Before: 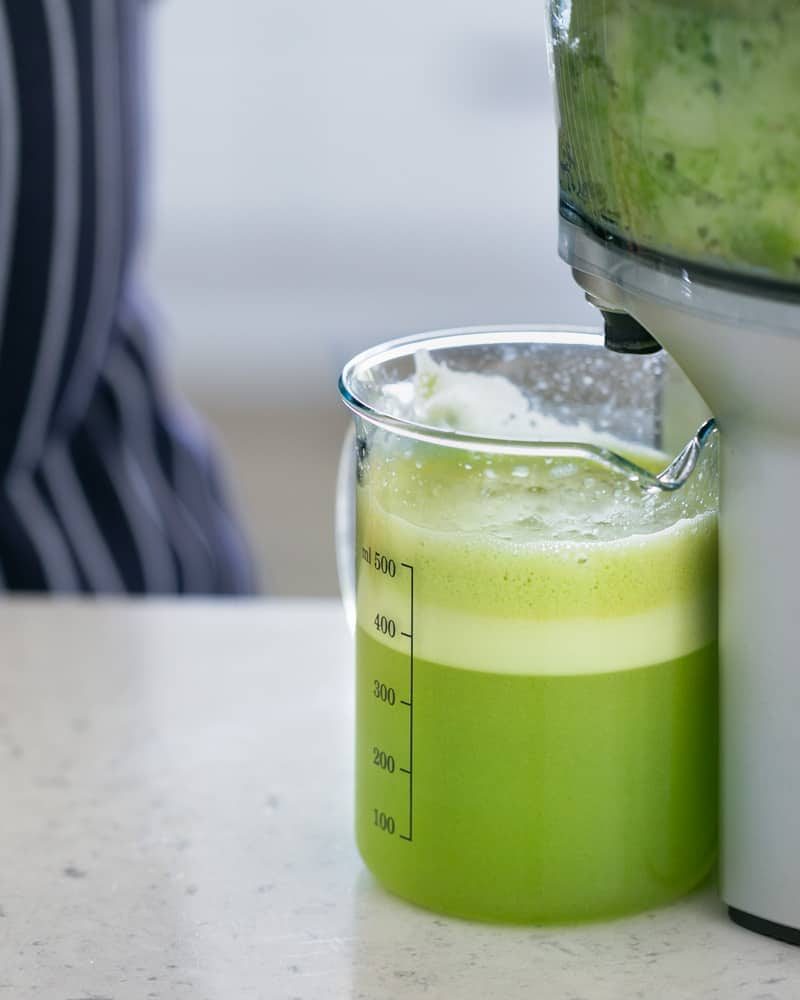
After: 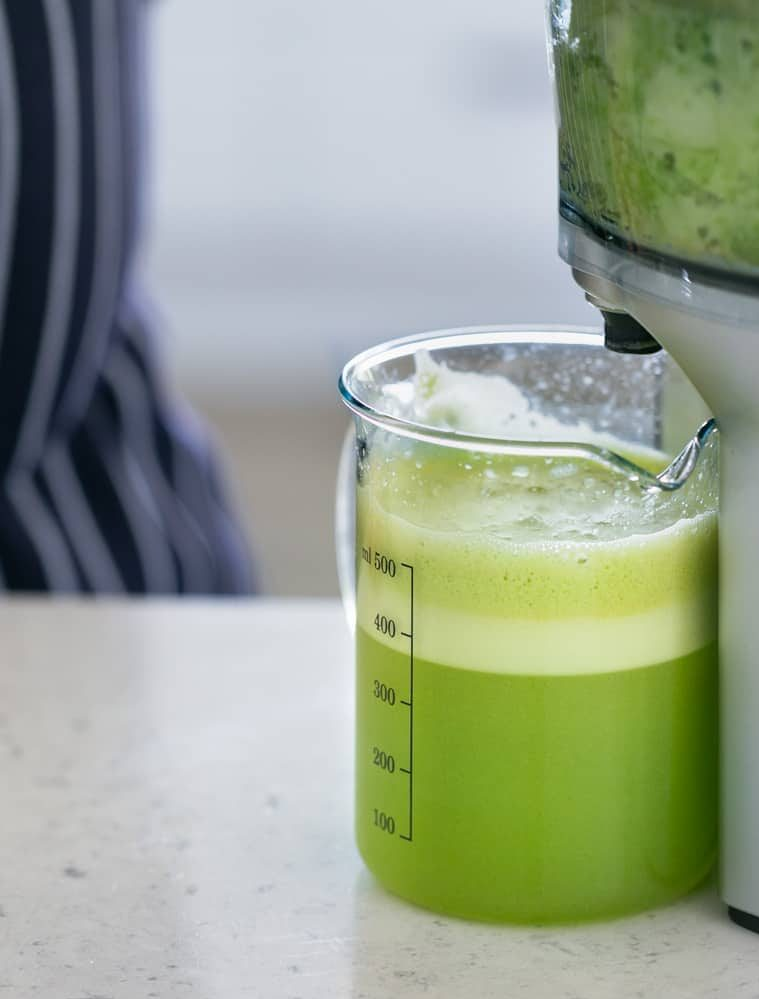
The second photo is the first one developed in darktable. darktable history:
crop and rotate: left 0%, right 5.125%
